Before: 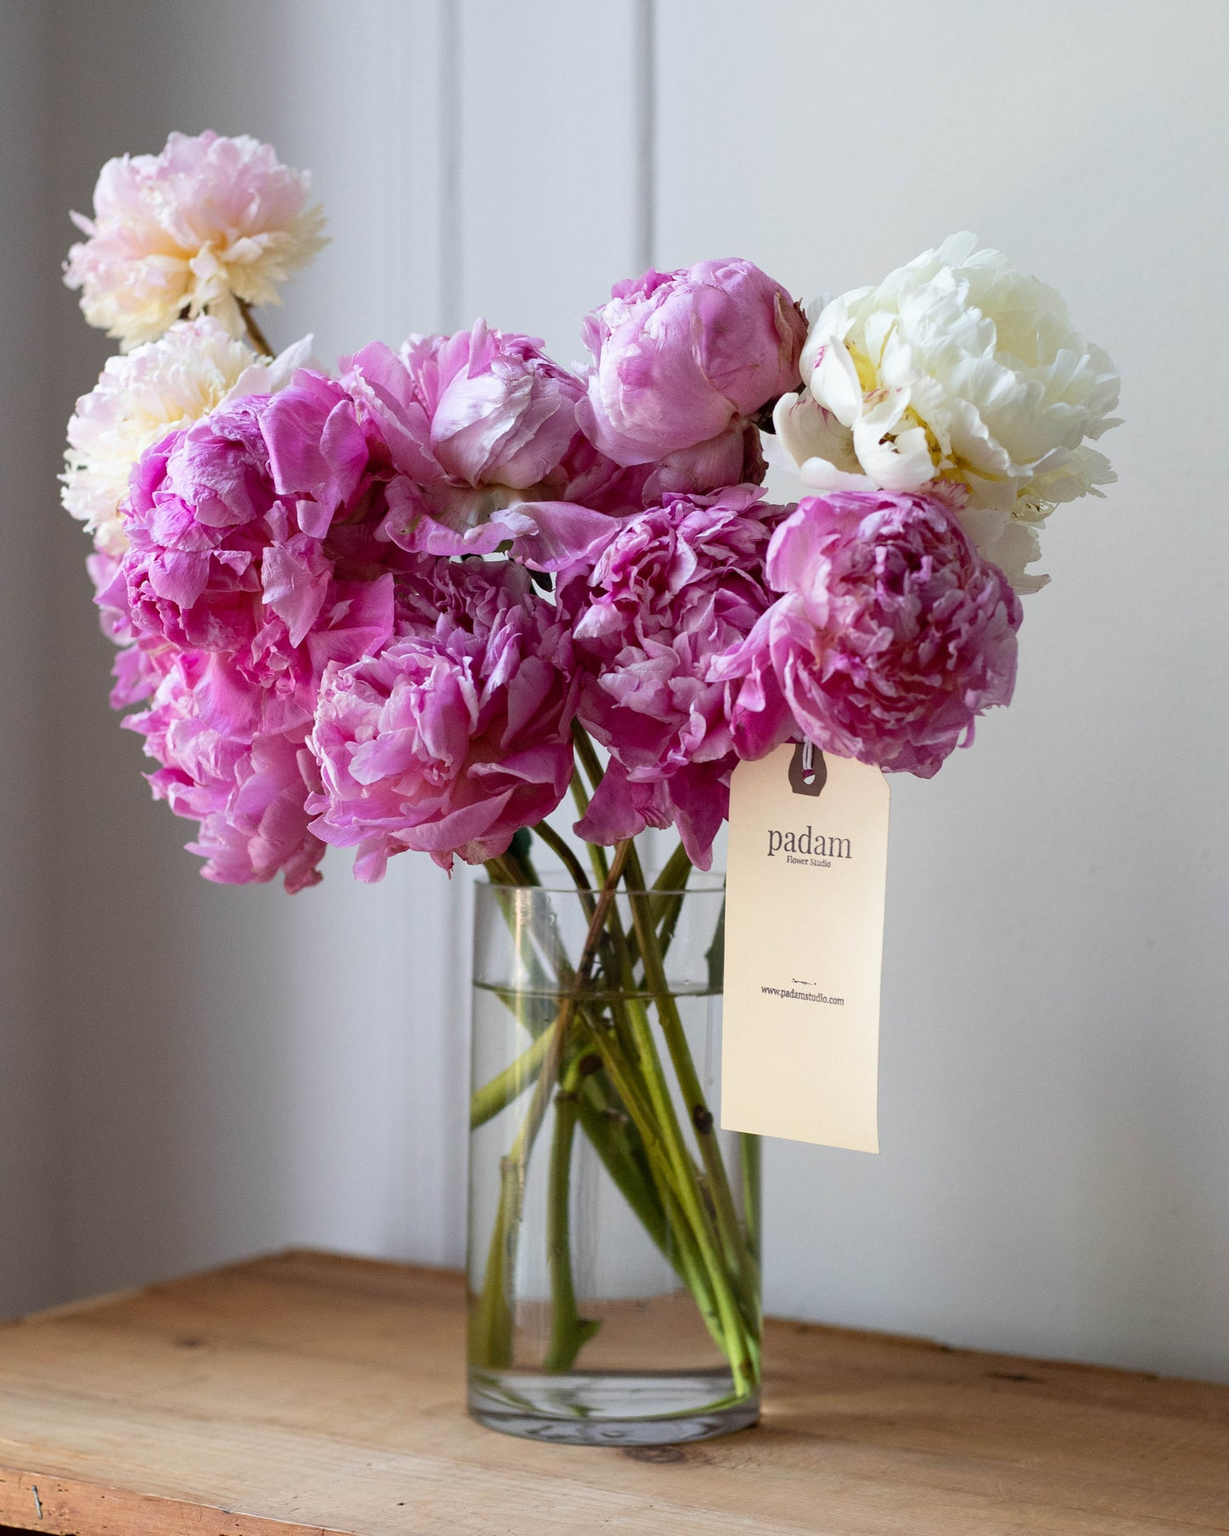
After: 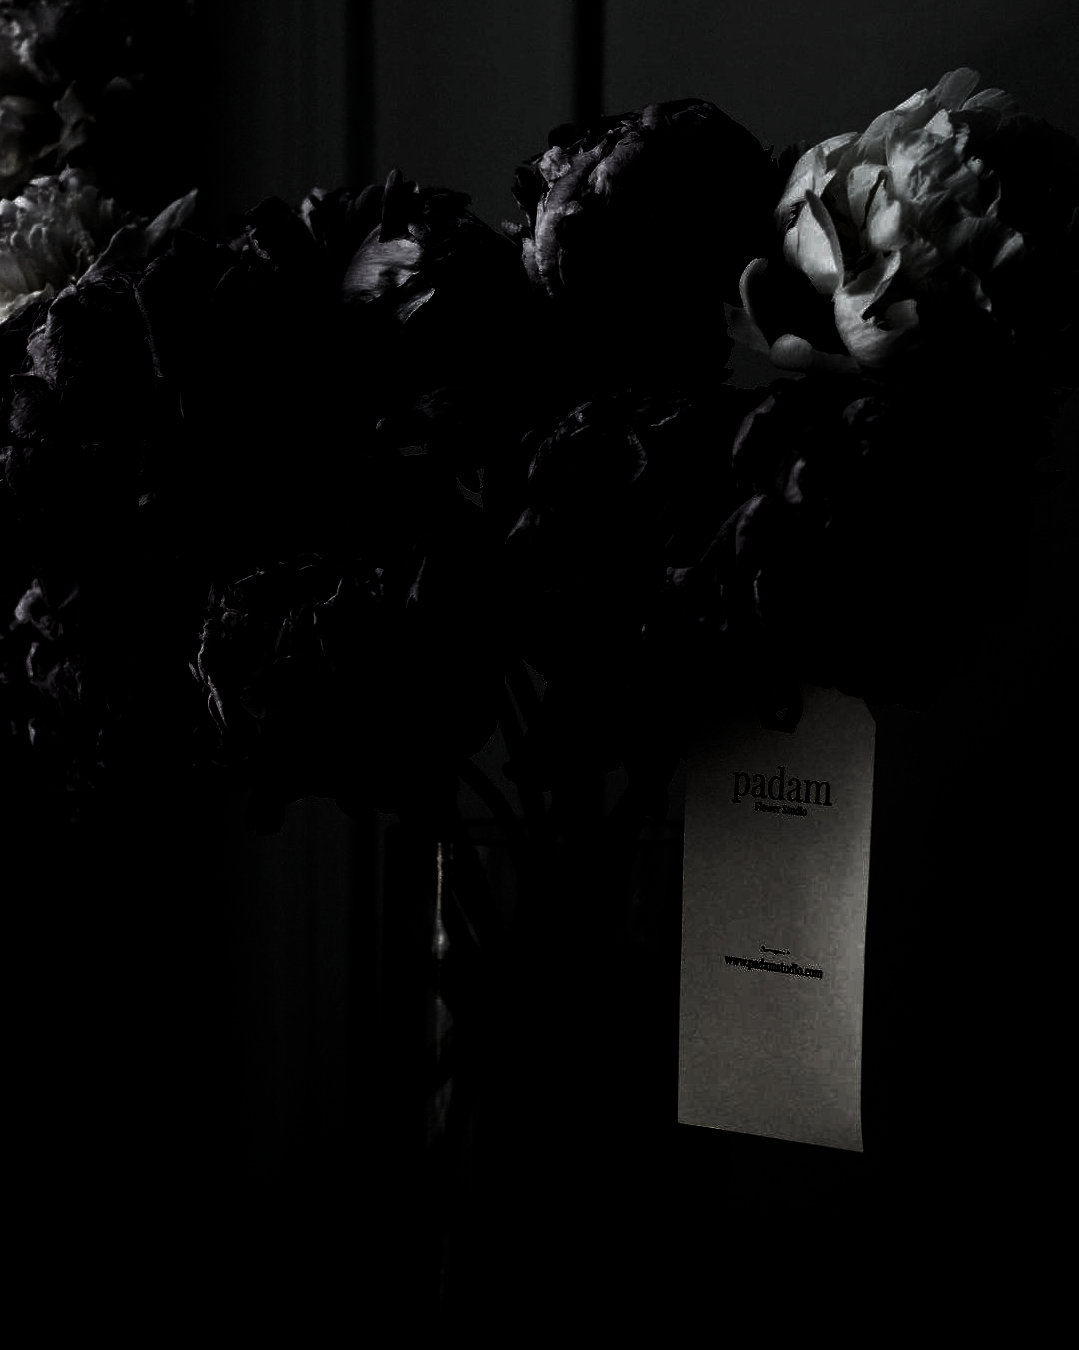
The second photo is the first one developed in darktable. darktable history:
tone equalizer: -8 EV -0.55 EV
crop and rotate: left 11.831%, top 11.346%, right 13.429%, bottom 13.899%
haze removal: strength -0.1, adaptive false
levels: levels [0.721, 0.937, 0.997]
